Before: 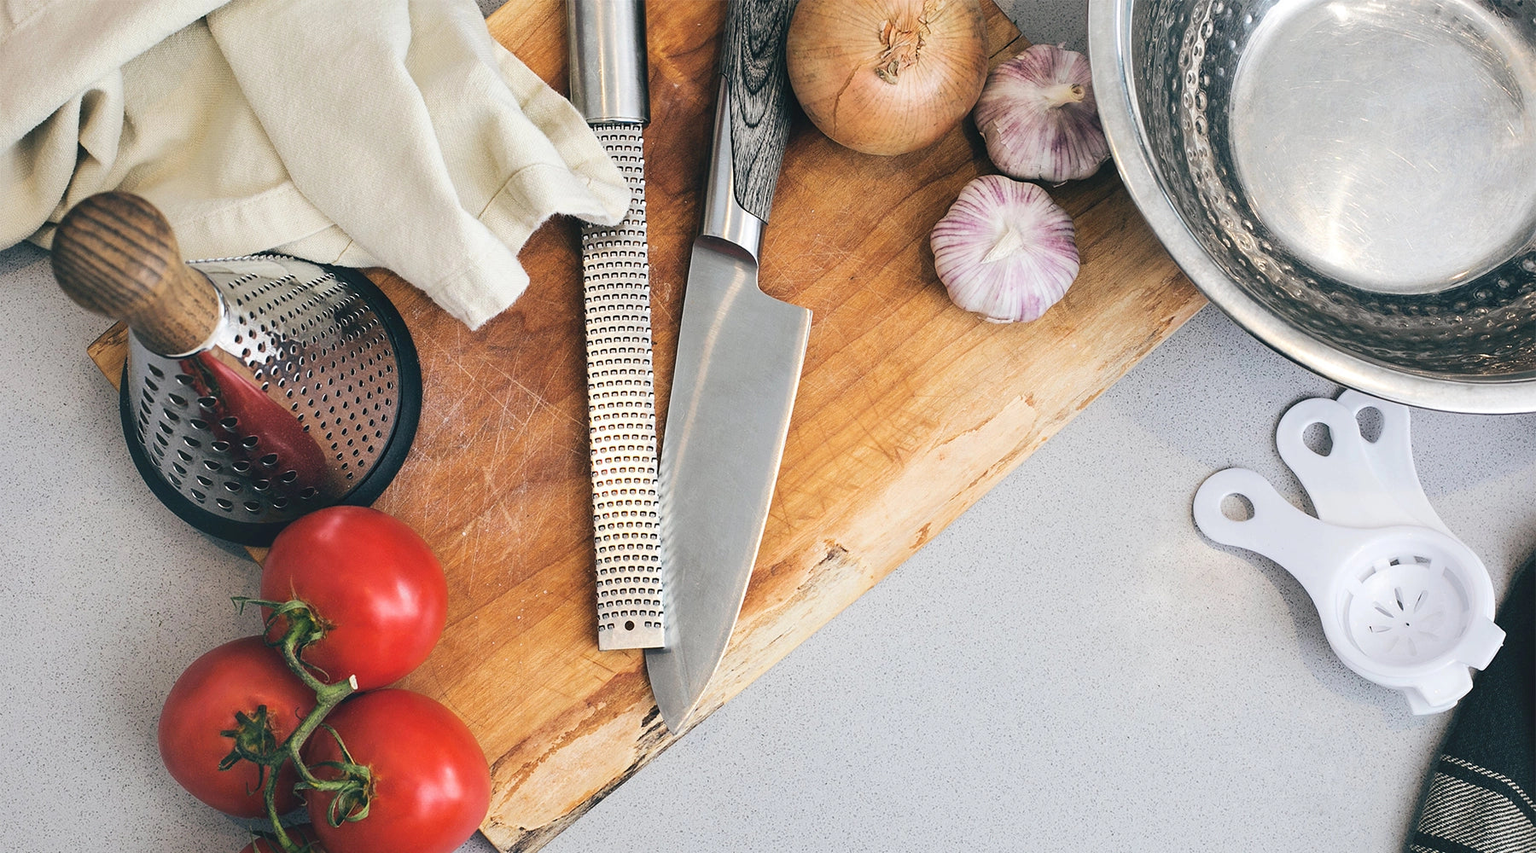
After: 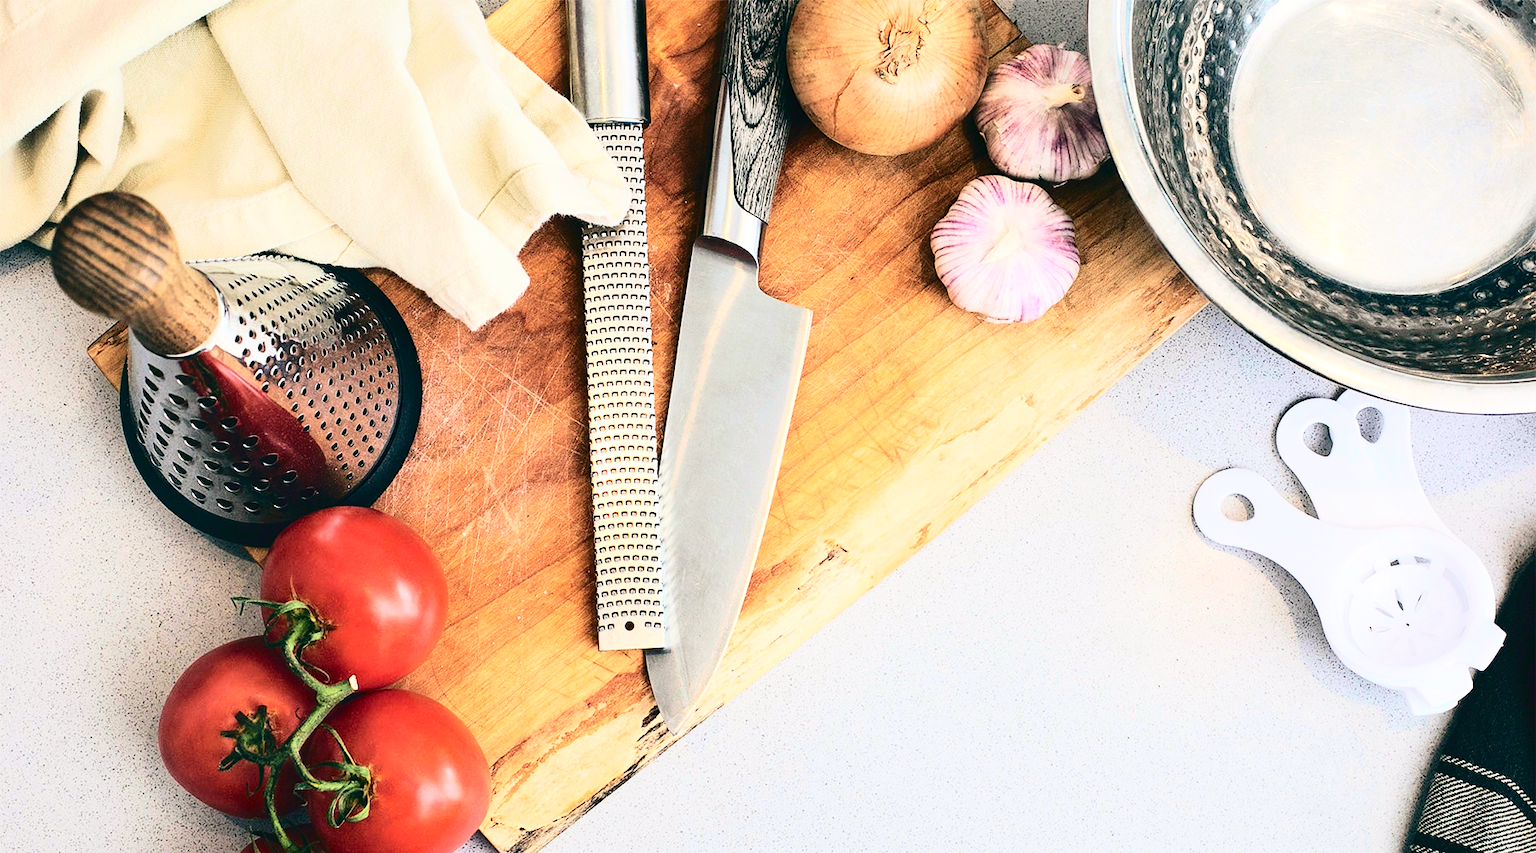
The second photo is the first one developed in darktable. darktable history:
contrast brightness saturation: contrast 0.4, brightness 0.1, saturation 0.21
tone curve: curves: ch0 [(0, 0.01) (0.052, 0.045) (0.136, 0.133) (0.275, 0.35) (0.43, 0.54) (0.676, 0.751) (0.89, 0.919) (1, 1)]; ch1 [(0, 0) (0.094, 0.081) (0.285, 0.299) (0.385, 0.403) (0.447, 0.429) (0.495, 0.496) (0.544, 0.552) (0.589, 0.612) (0.722, 0.728) (1, 1)]; ch2 [(0, 0) (0.257, 0.217) (0.43, 0.421) (0.498, 0.507) (0.531, 0.544) (0.56, 0.579) (0.625, 0.642) (1, 1)], color space Lab, independent channels, preserve colors none
velvia: strength 15%
